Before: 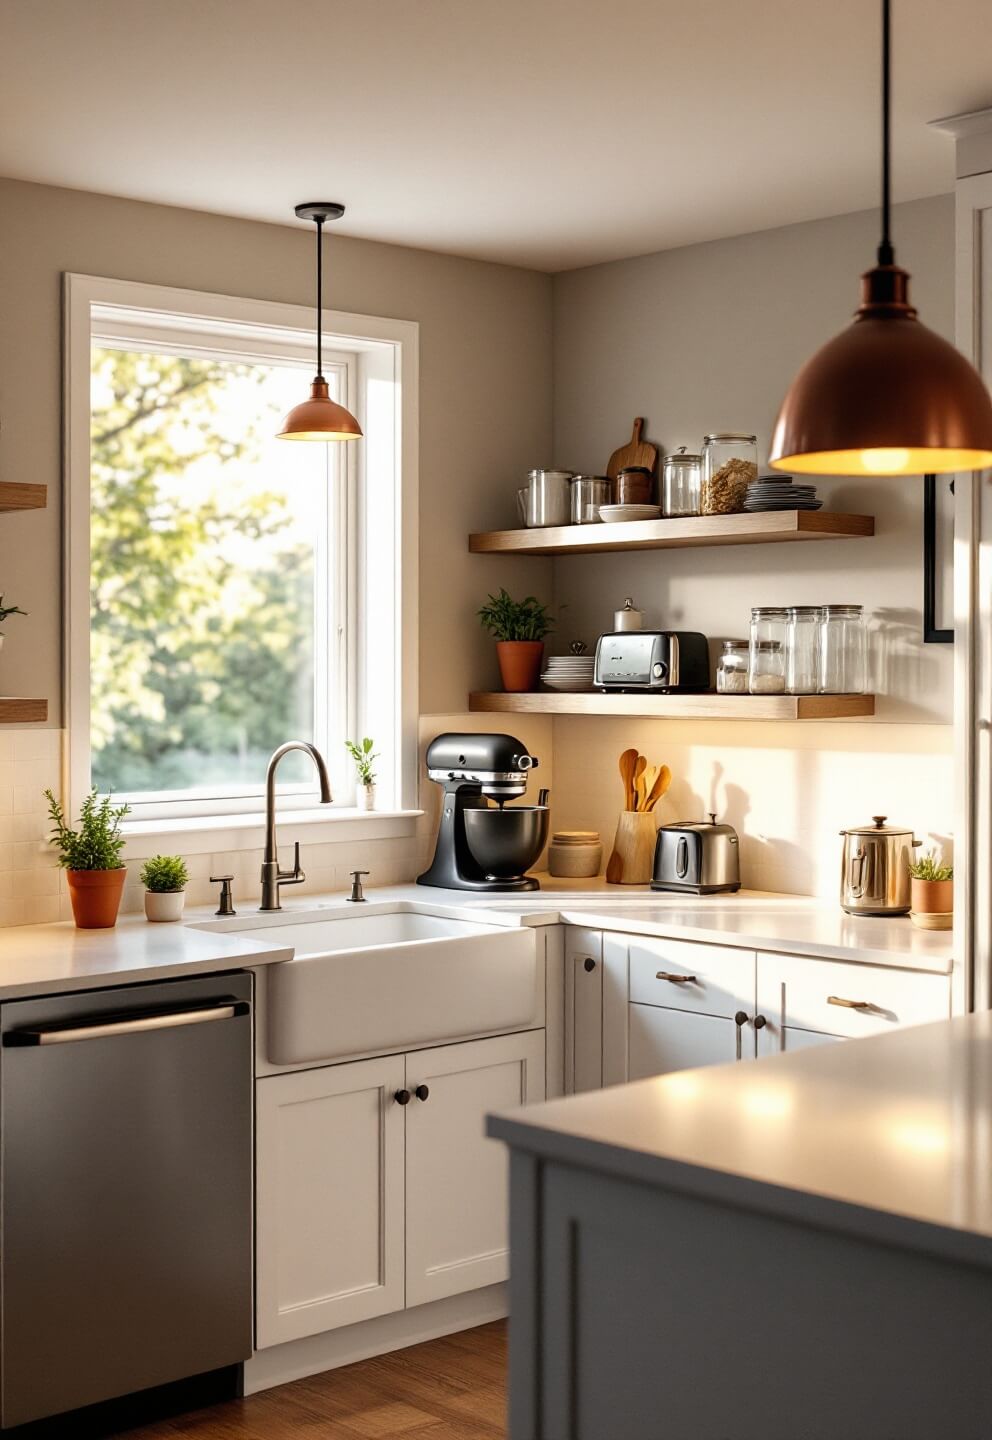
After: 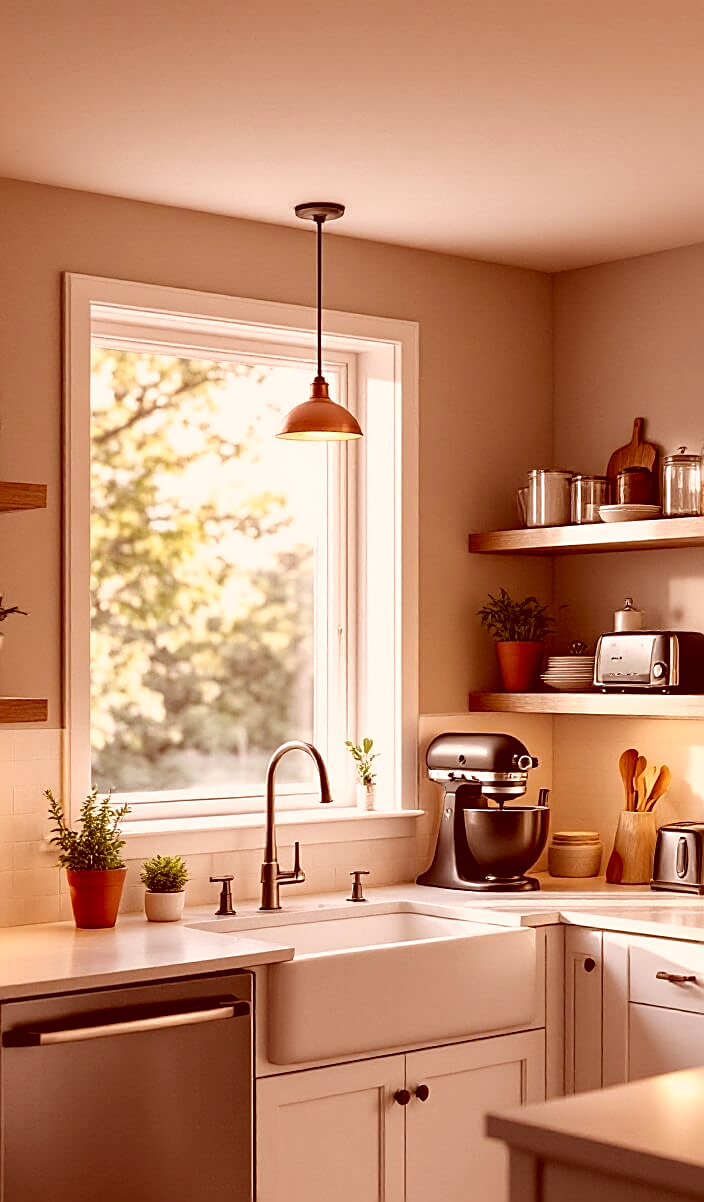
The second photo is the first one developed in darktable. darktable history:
color correction: highlights a* 9.21, highlights b* 9.02, shadows a* 39.64, shadows b* 39.3, saturation 0.785
sharpen: on, module defaults
crop: right 28.979%, bottom 16.514%
